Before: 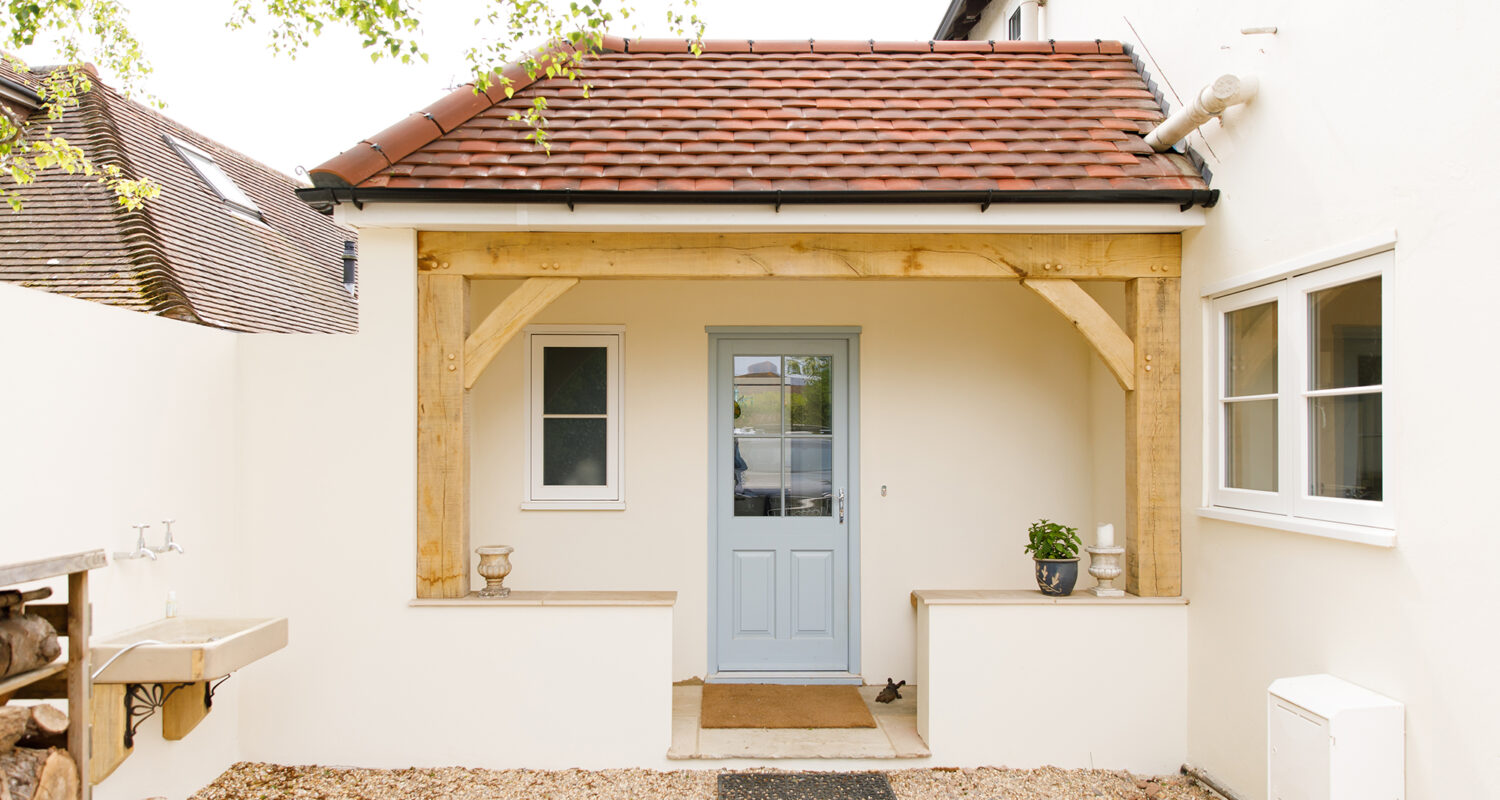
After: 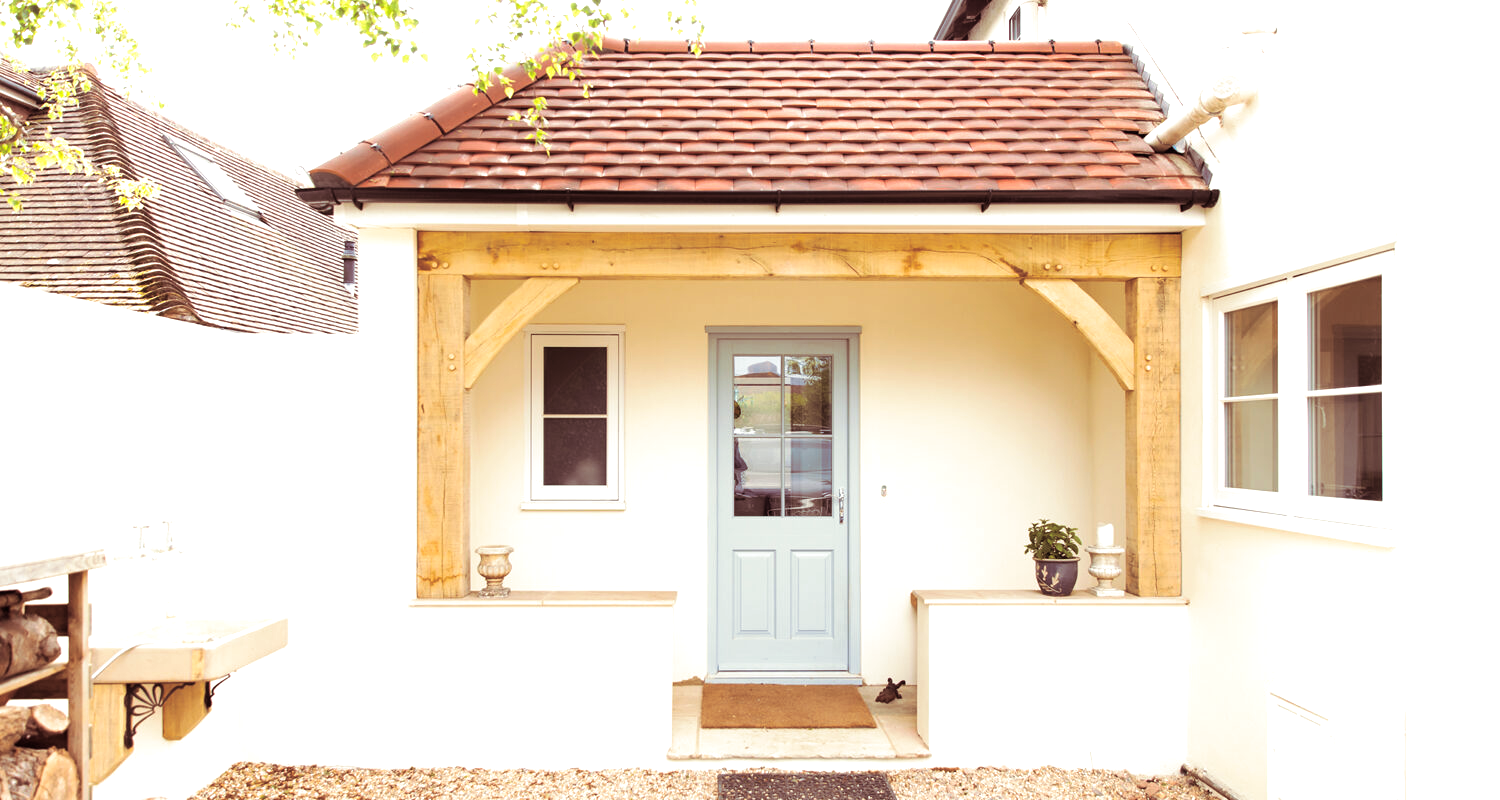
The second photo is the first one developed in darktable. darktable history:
split-toning: on, module defaults
exposure: black level correction 0, exposure 0.6 EV, compensate highlight preservation false
